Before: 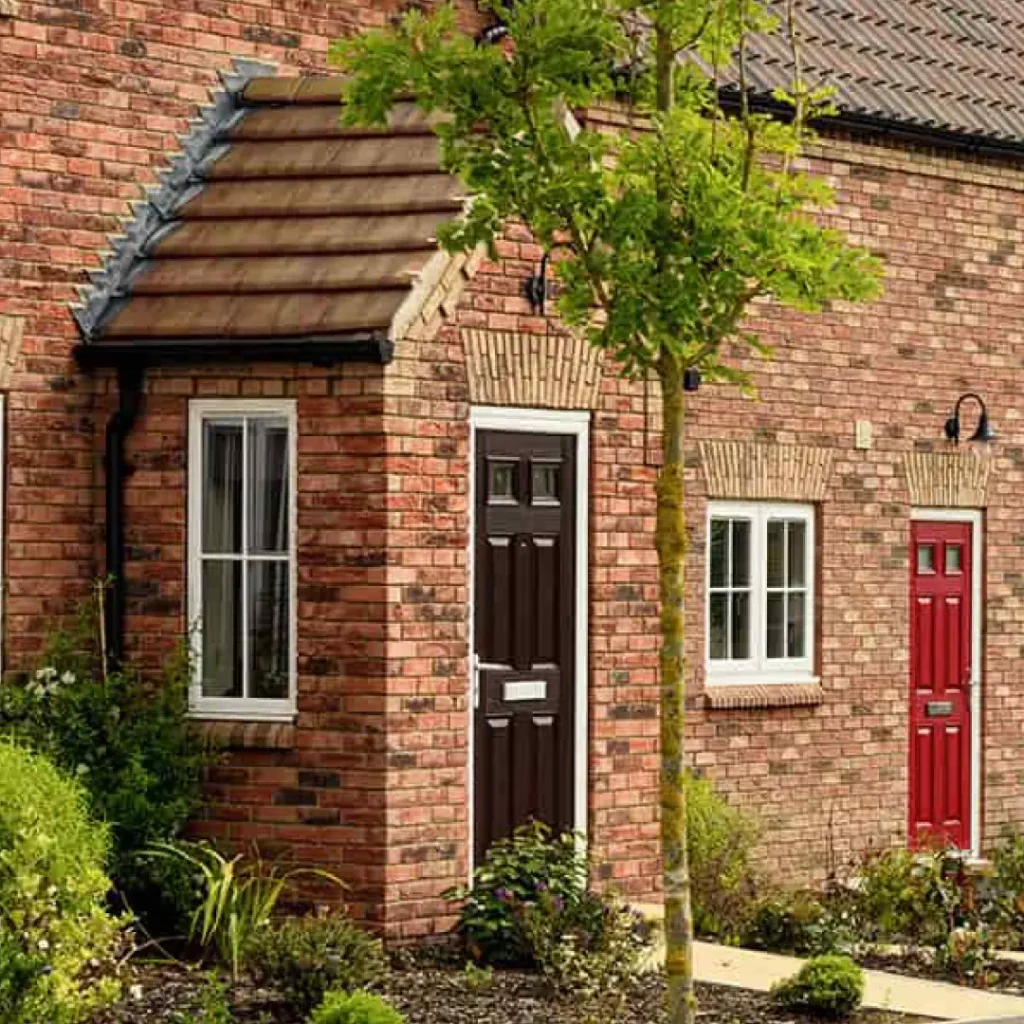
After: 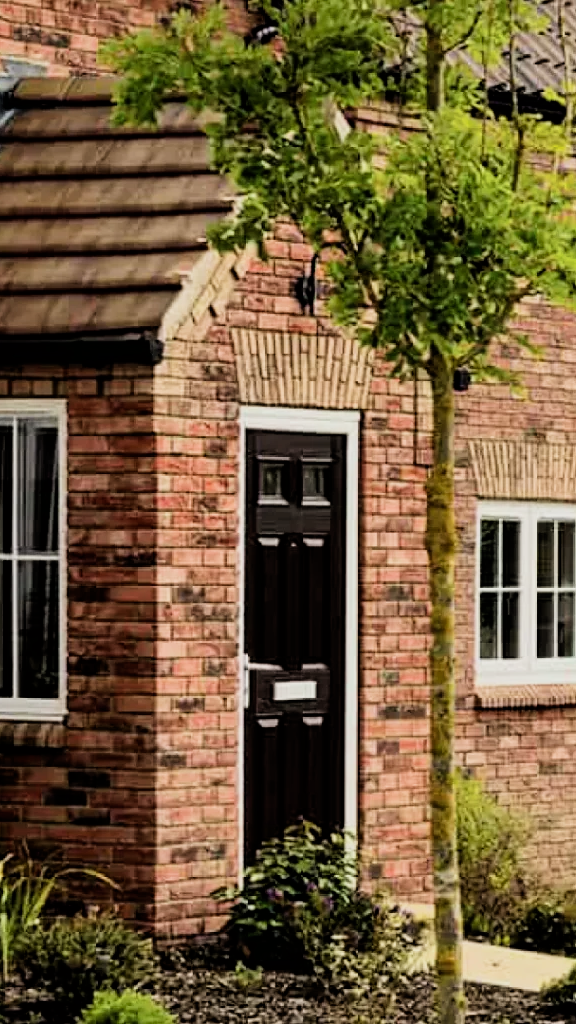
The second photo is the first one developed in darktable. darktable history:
crop and rotate: left 22.516%, right 21.234%
filmic rgb: black relative exposure -5 EV, hardness 2.88, contrast 1.4
